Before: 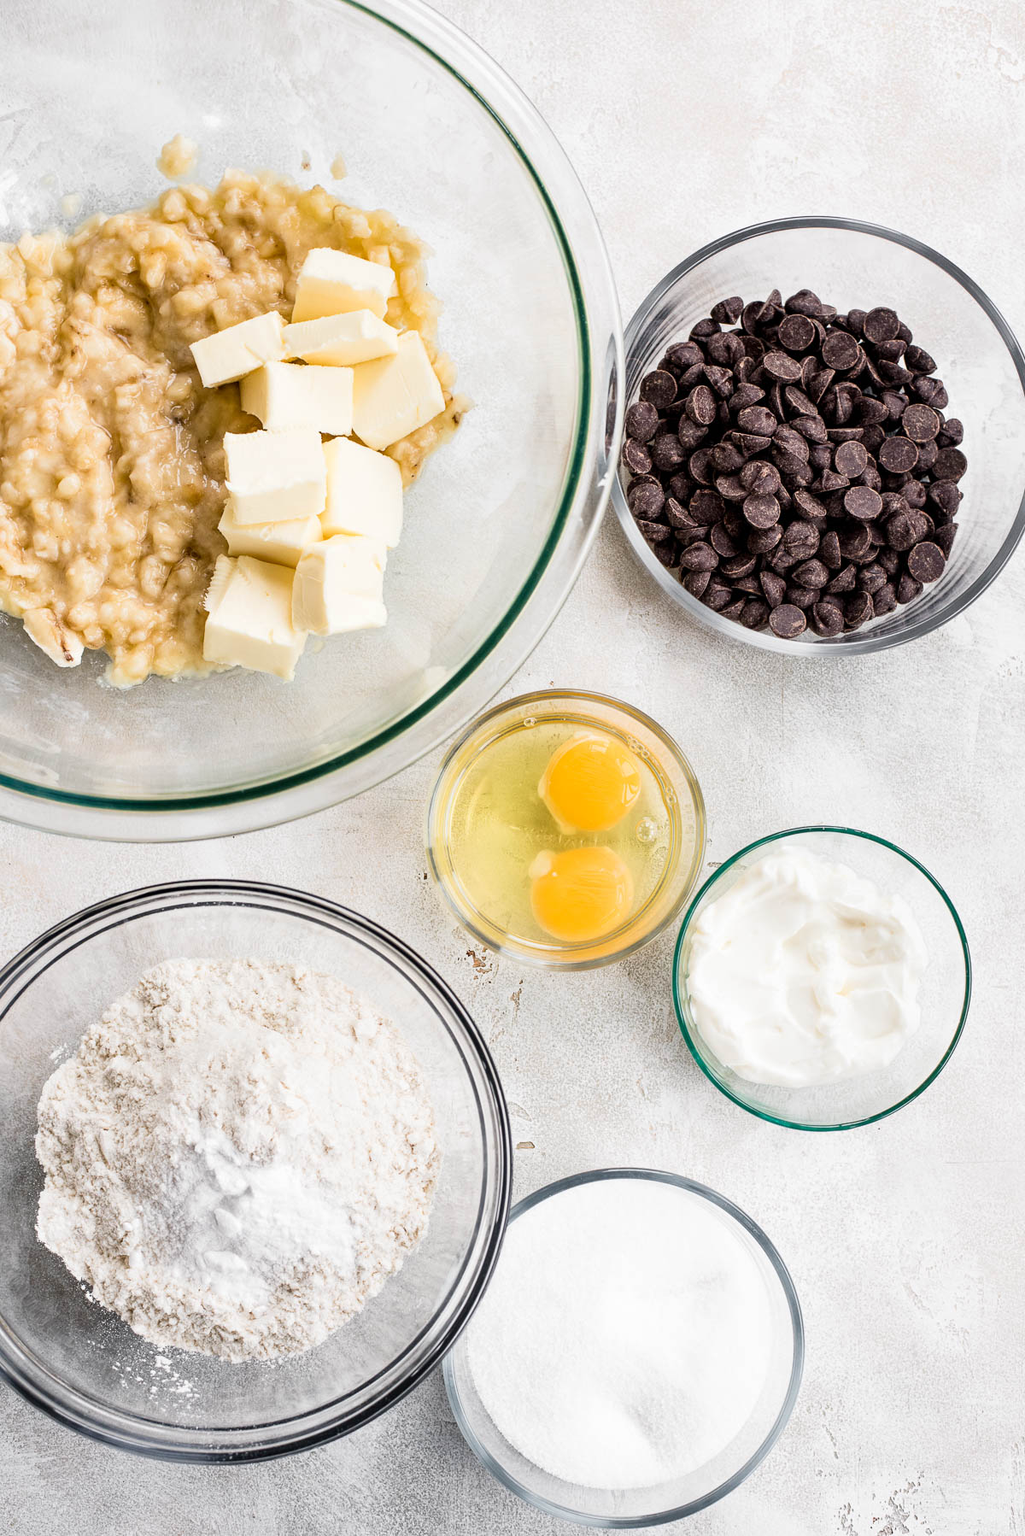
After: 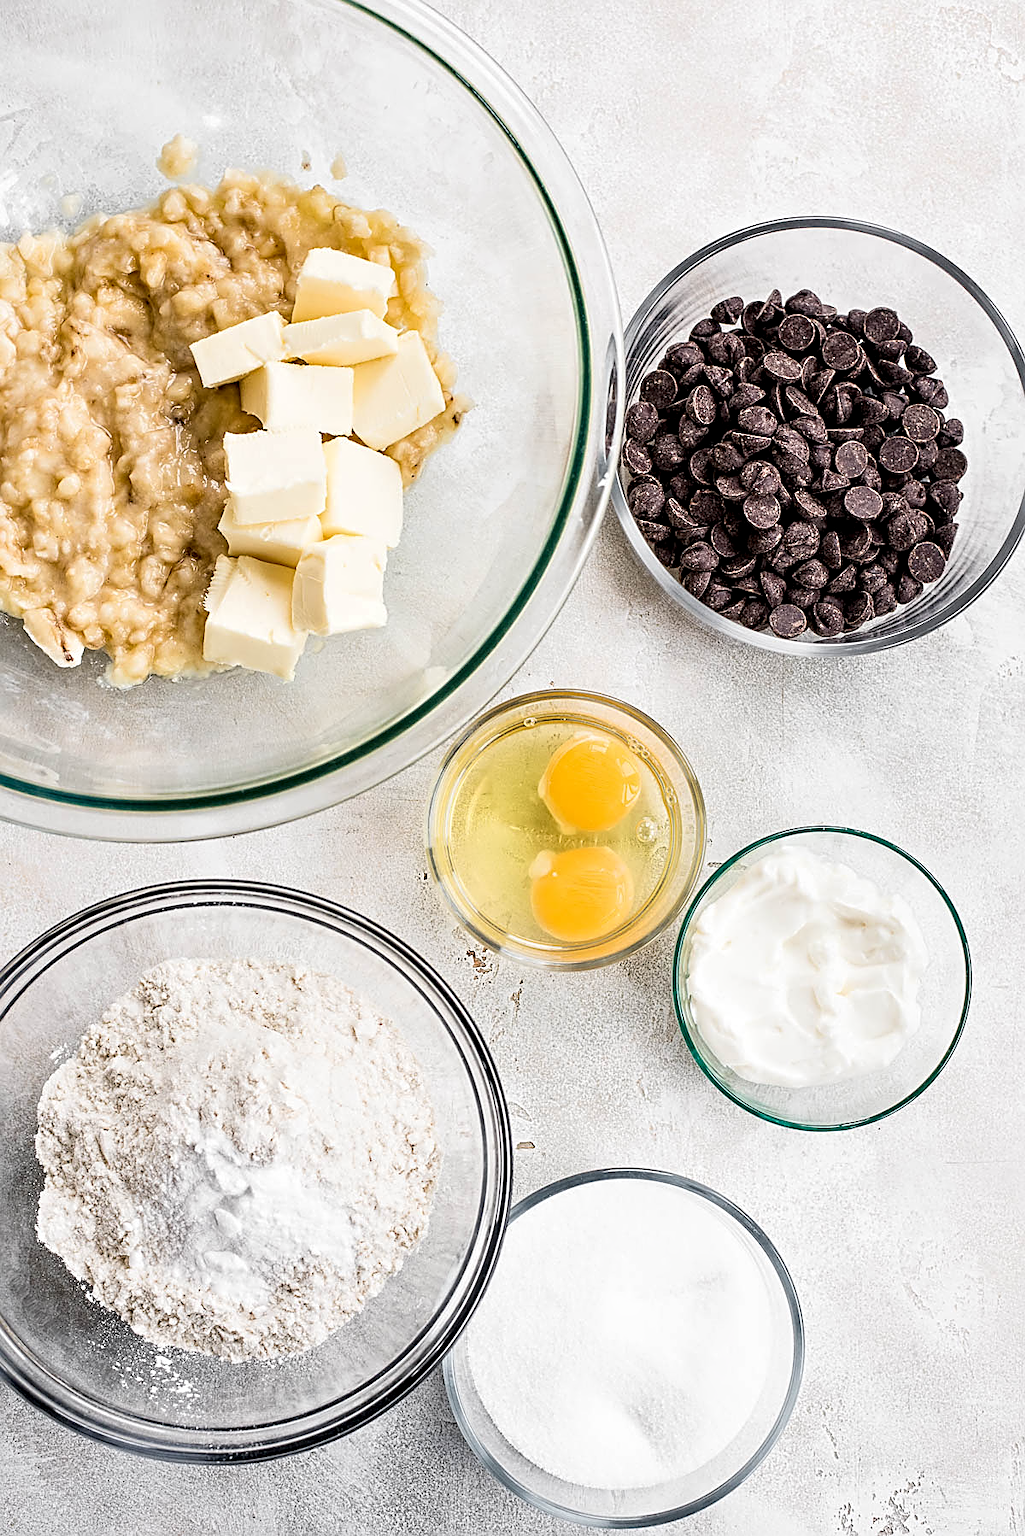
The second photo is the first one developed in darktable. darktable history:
contrast equalizer: octaves 7, y [[0.509, 0.514, 0.523, 0.542, 0.578, 0.603], [0.5 ×6], [0.509, 0.514, 0.523, 0.542, 0.578, 0.603], [0.001, 0.002, 0.003, 0.005, 0.01, 0.013], [0.001, 0.002, 0.003, 0.005, 0.01, 0.013]]
sharpen: on, module defaults
